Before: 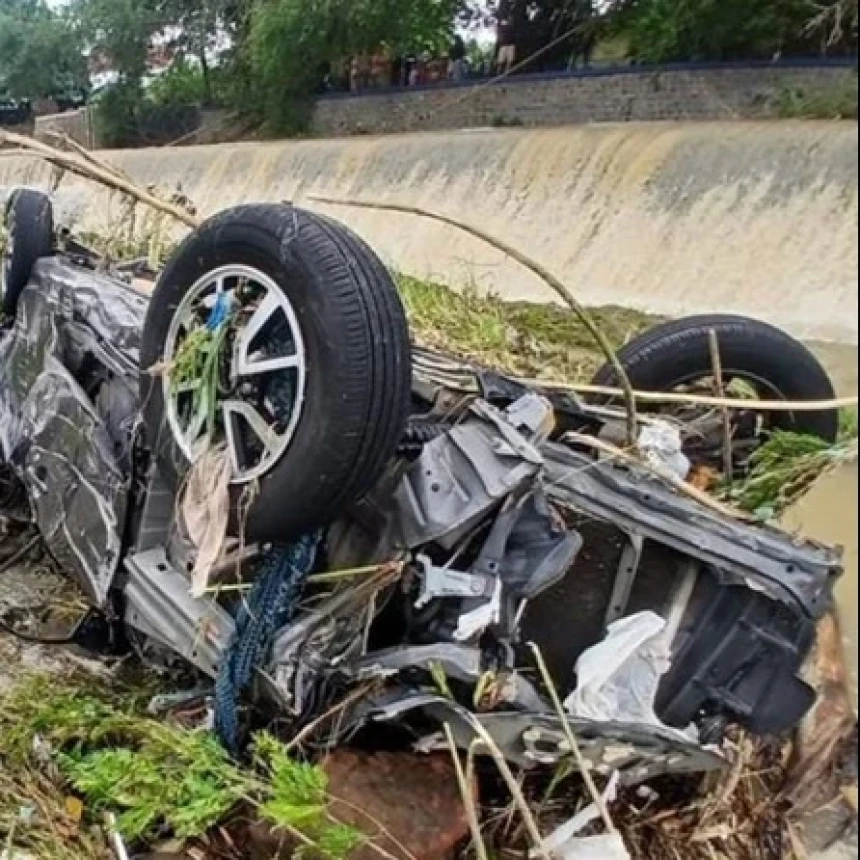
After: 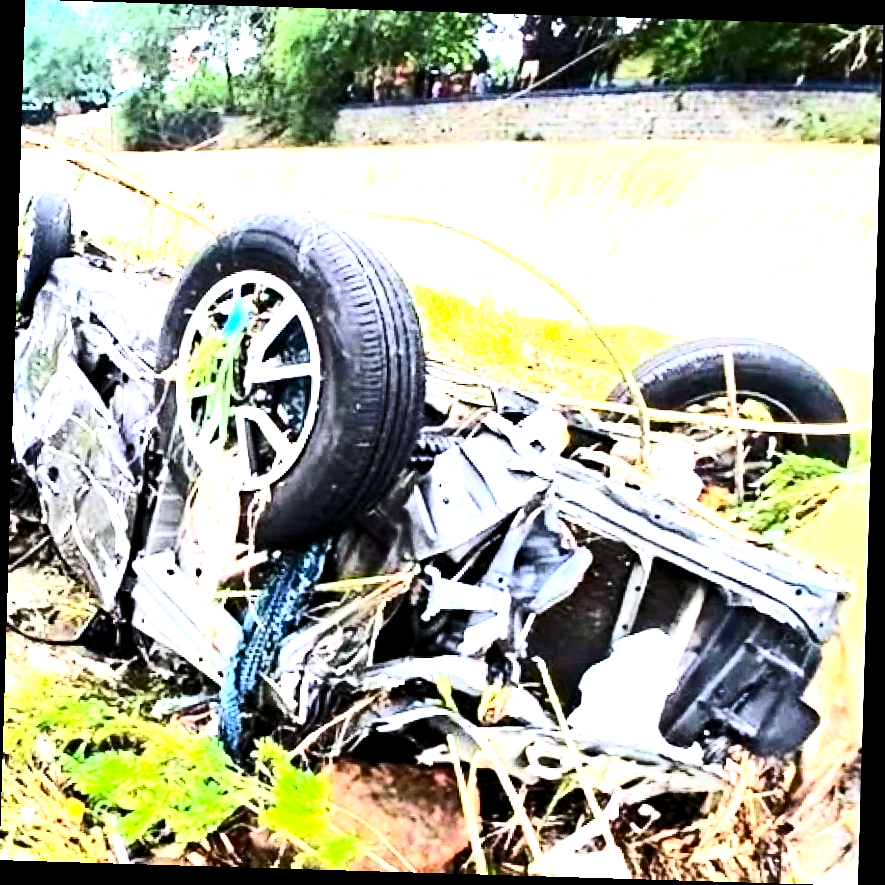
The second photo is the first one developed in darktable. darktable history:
shadows and highlights: shadows -23.08, highlights 46.15, soften with gaussian
white balance: red 0.974, blue 1.044
exposure: black level correction 0.001, exposure 1.822 EV, compensate exposure bias true, compensate highlight preservation false
rotate and perspective: rotation 1.72°, automatic cropping off
levels: levels [0.026, 0.507, 0.987]
contrast brightness saturation: contrast 0.4, brightness 0.1, saturation 0.21
tone equalizer: -8 EV -0.75 EV, -7 EV -0.7 EV, -6 EV -0.6 EV, -5 EV -0.4 EV, -3 EV 0.4 EV, -2 EV 0.6 EV, -1 EV 0.7 EV, +0 EV 0.75 EV, edges refinement/feathering 500, mask exposure compensation -1.57 EV, preserve details no
haze removal: adaptive false
